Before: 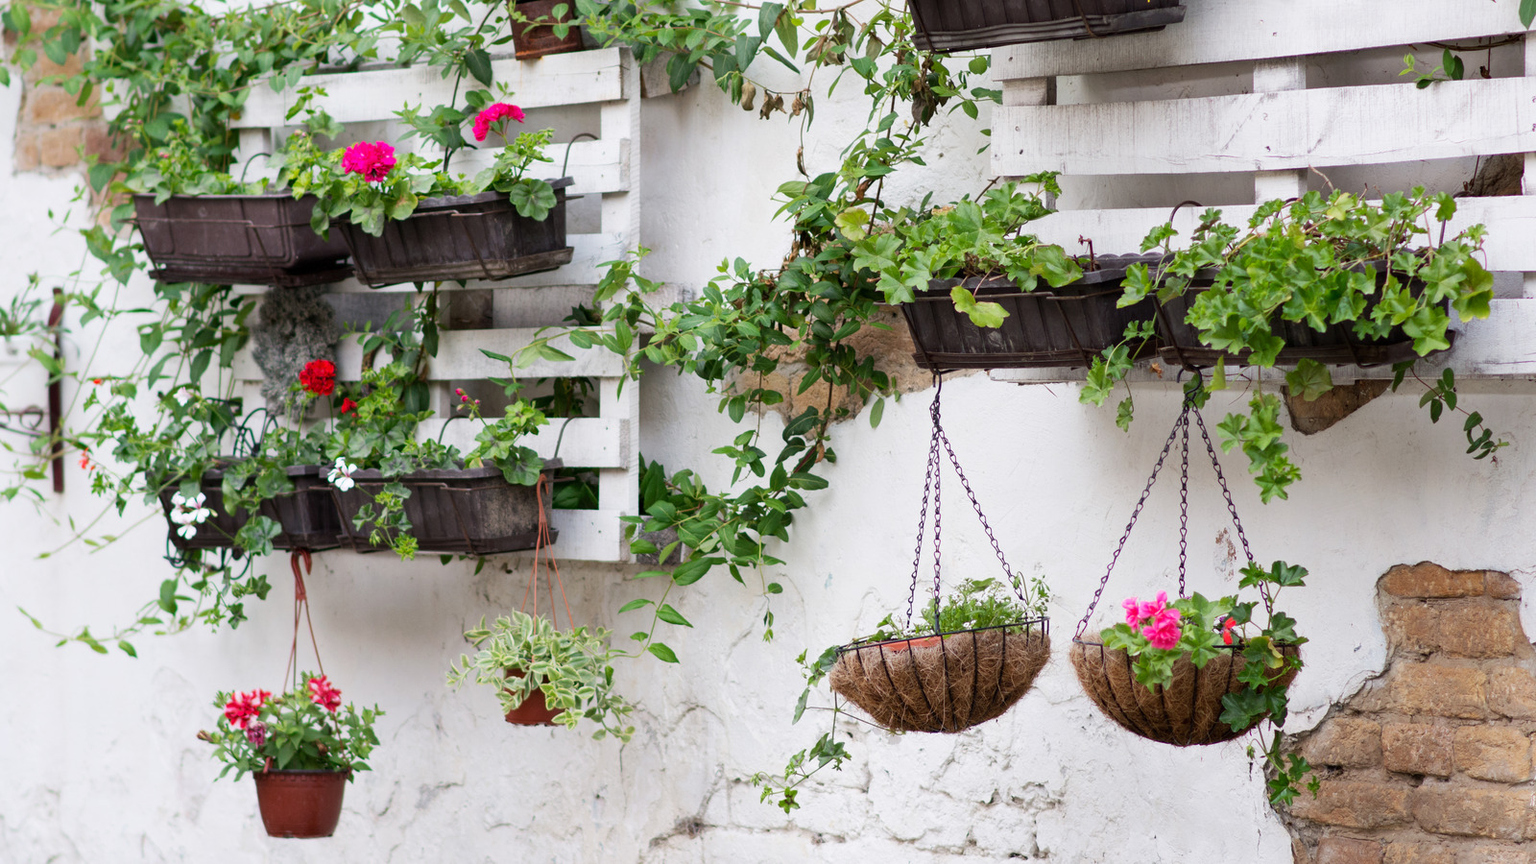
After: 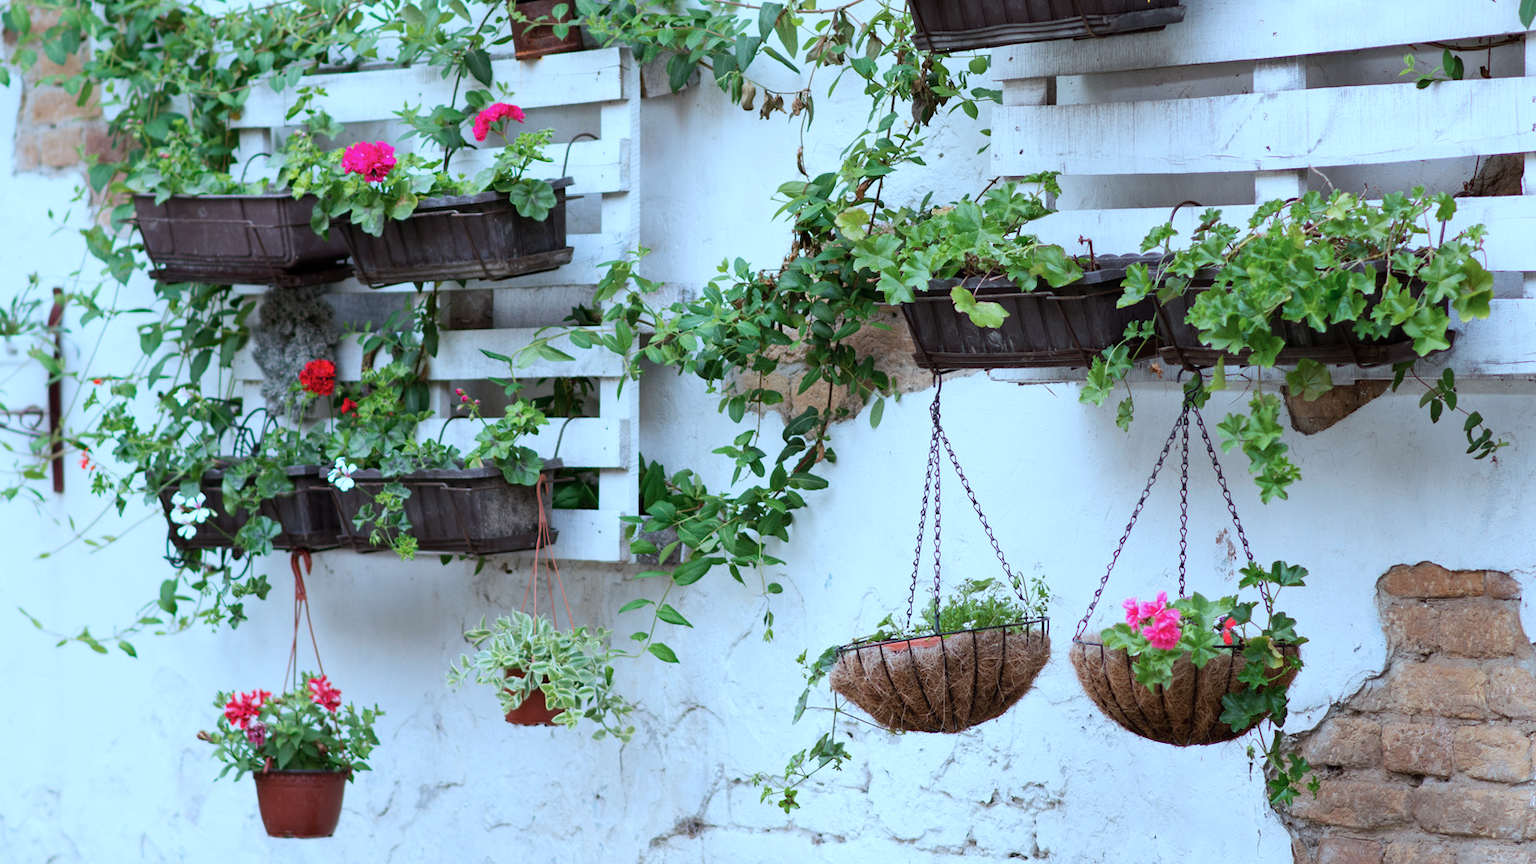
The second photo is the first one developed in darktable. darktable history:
color correction: highlights a* -9.2, highlights b* -22.69
